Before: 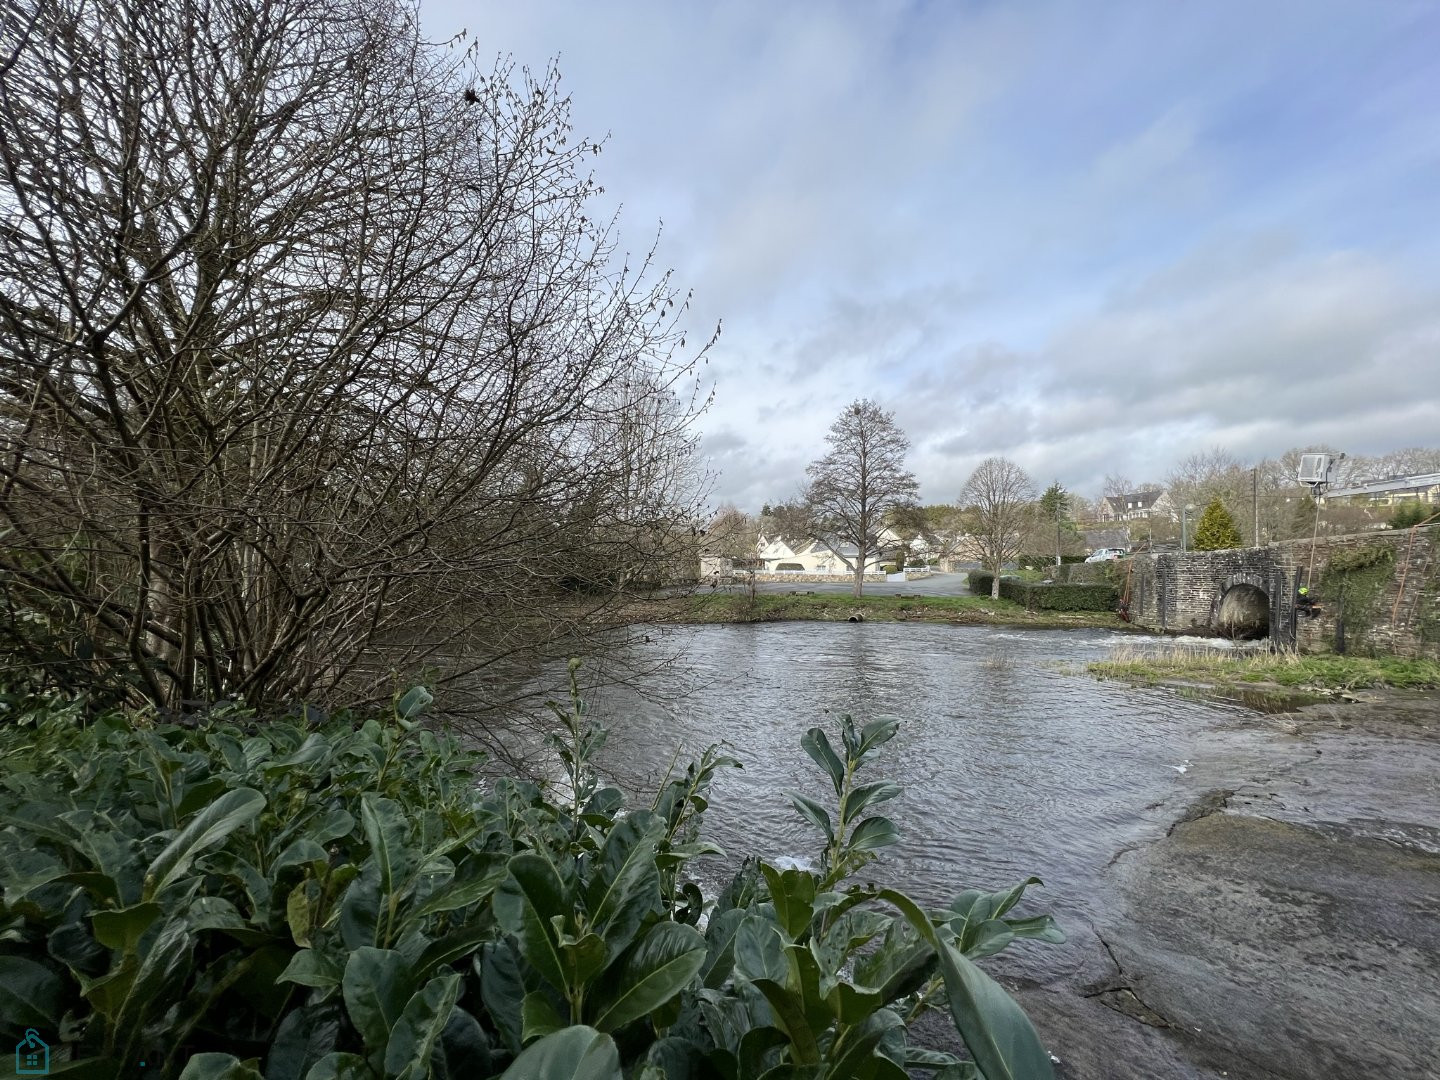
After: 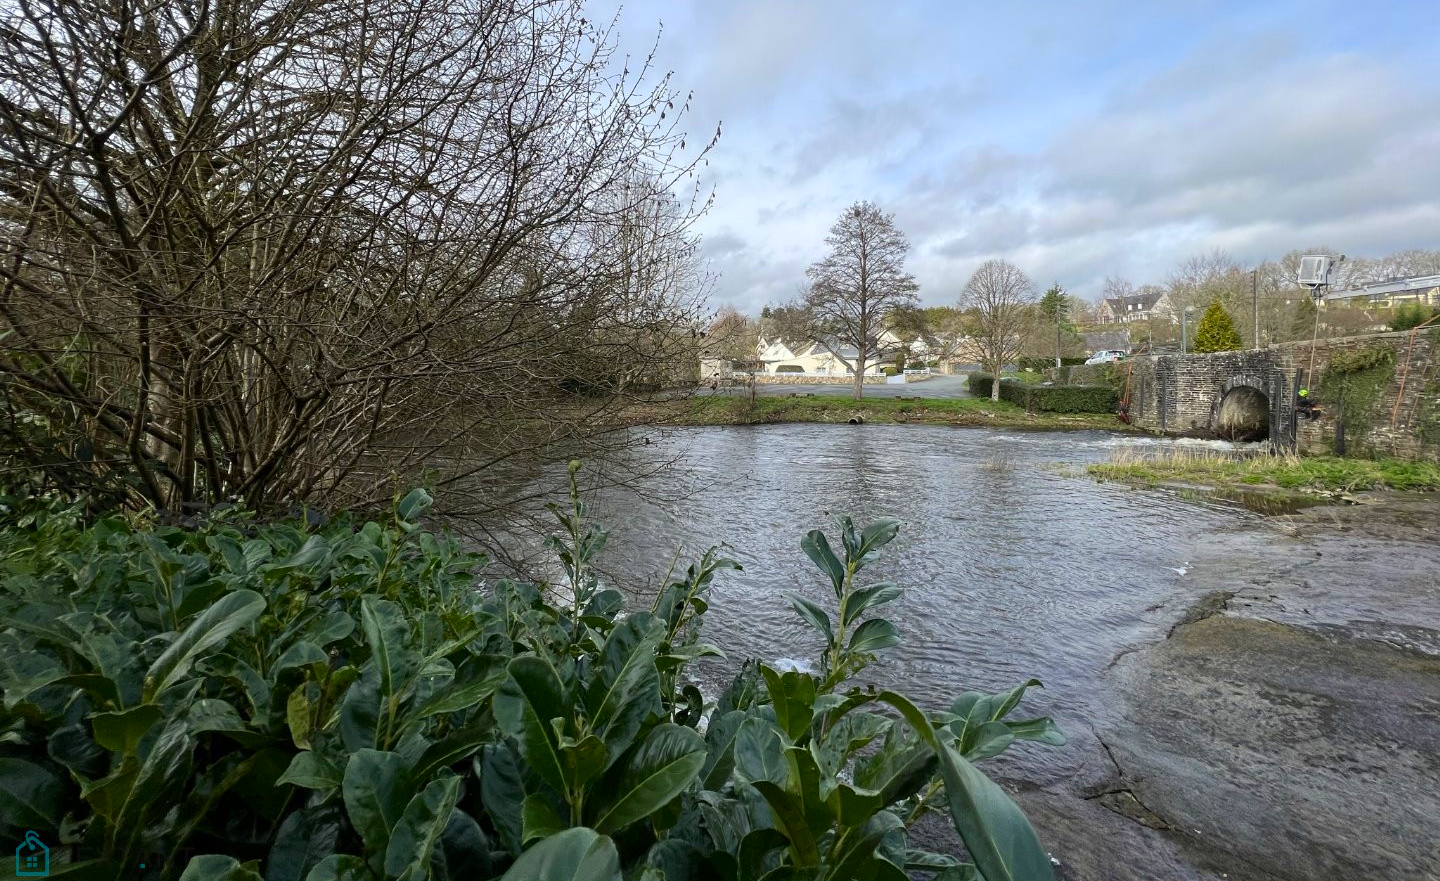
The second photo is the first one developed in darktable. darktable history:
color correction: highlights b* 0.068, saturation 1.35
crop and rotate: top 18.373%
